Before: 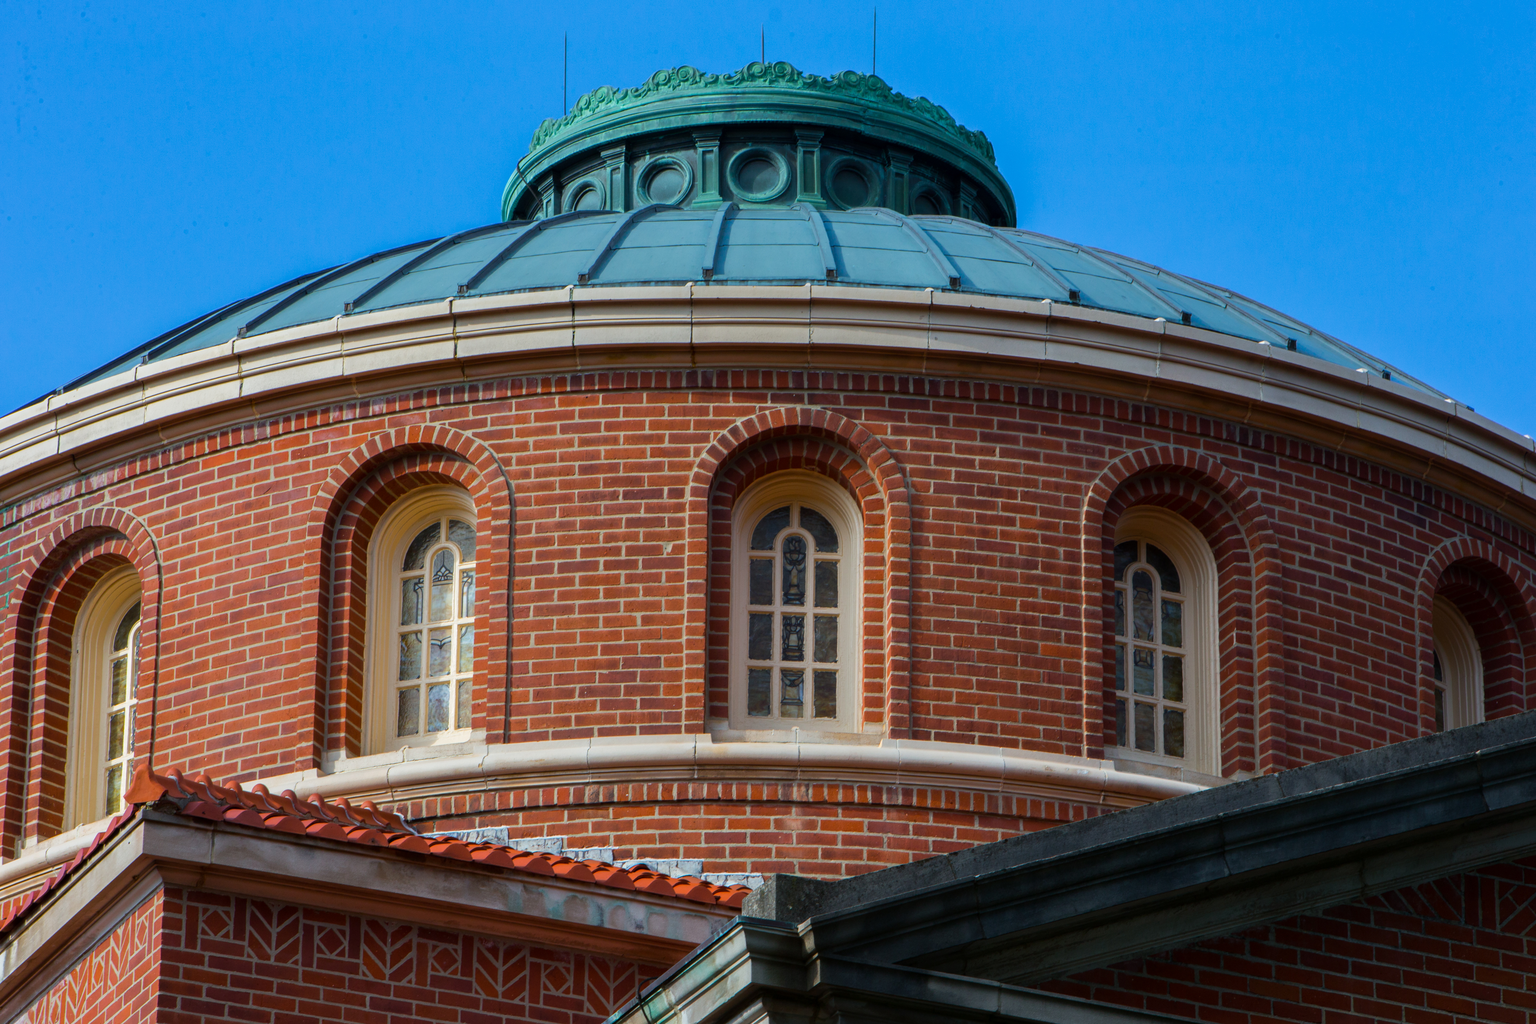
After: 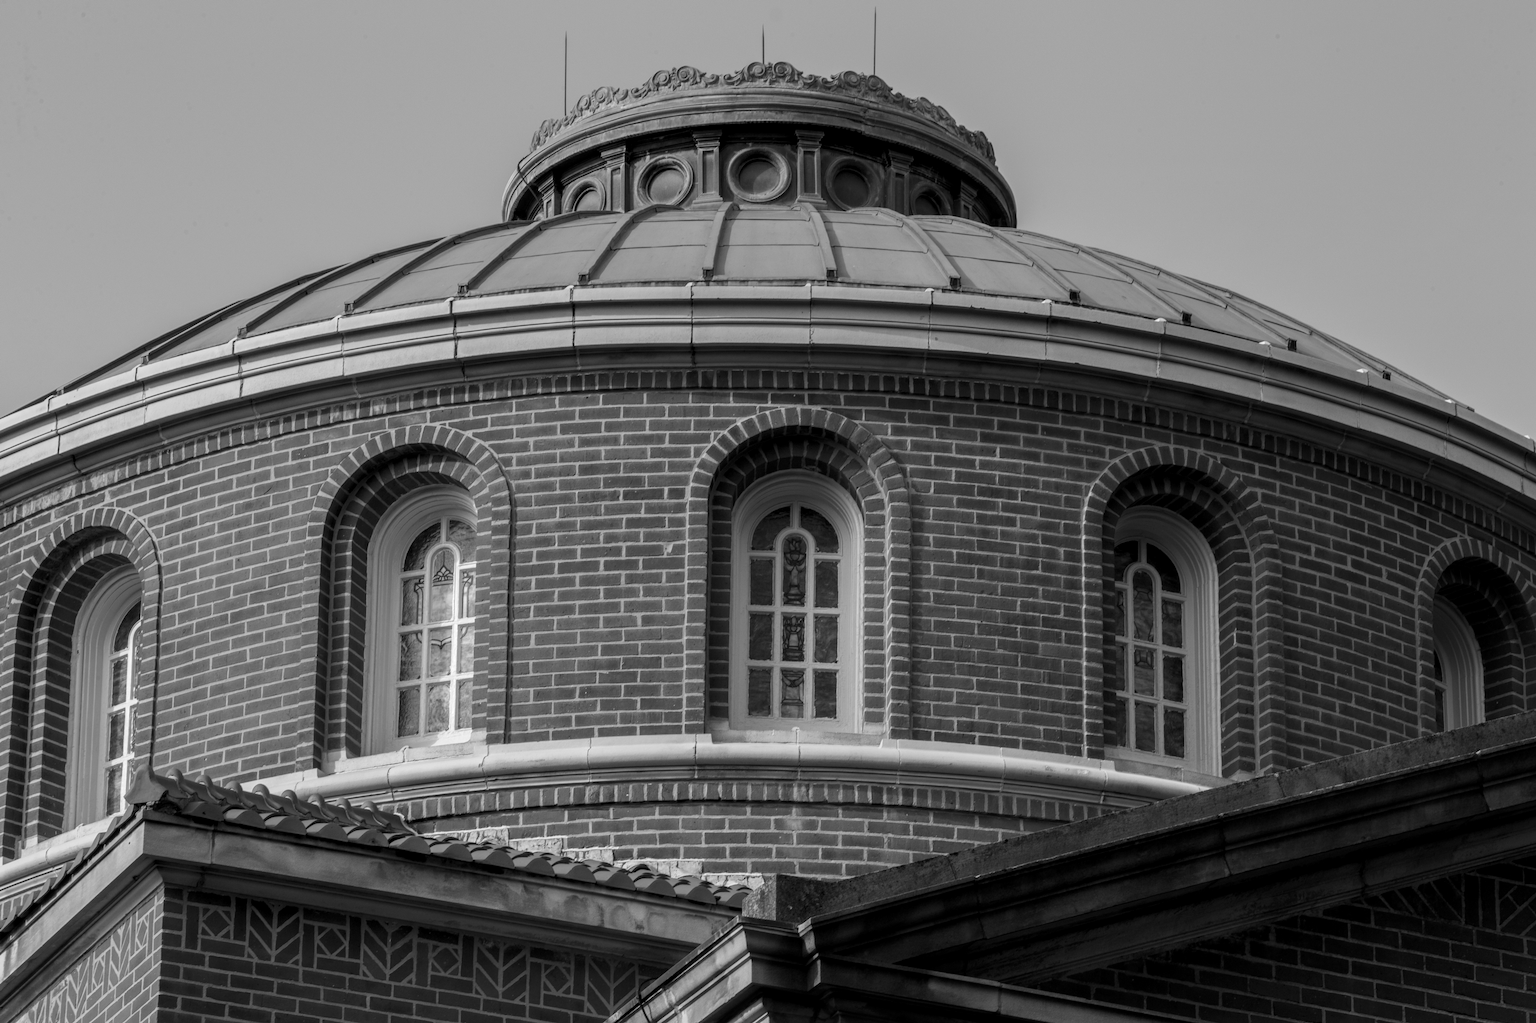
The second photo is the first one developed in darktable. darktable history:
color calibration: output gray [0.31, 0.36, 0.33, 0], gray › normalize channels true, illuminant same as pipeline (D50), adaptation XYZ, x 0.346, y 0.359, gamut compression 0
local contrast: on, module defaults
